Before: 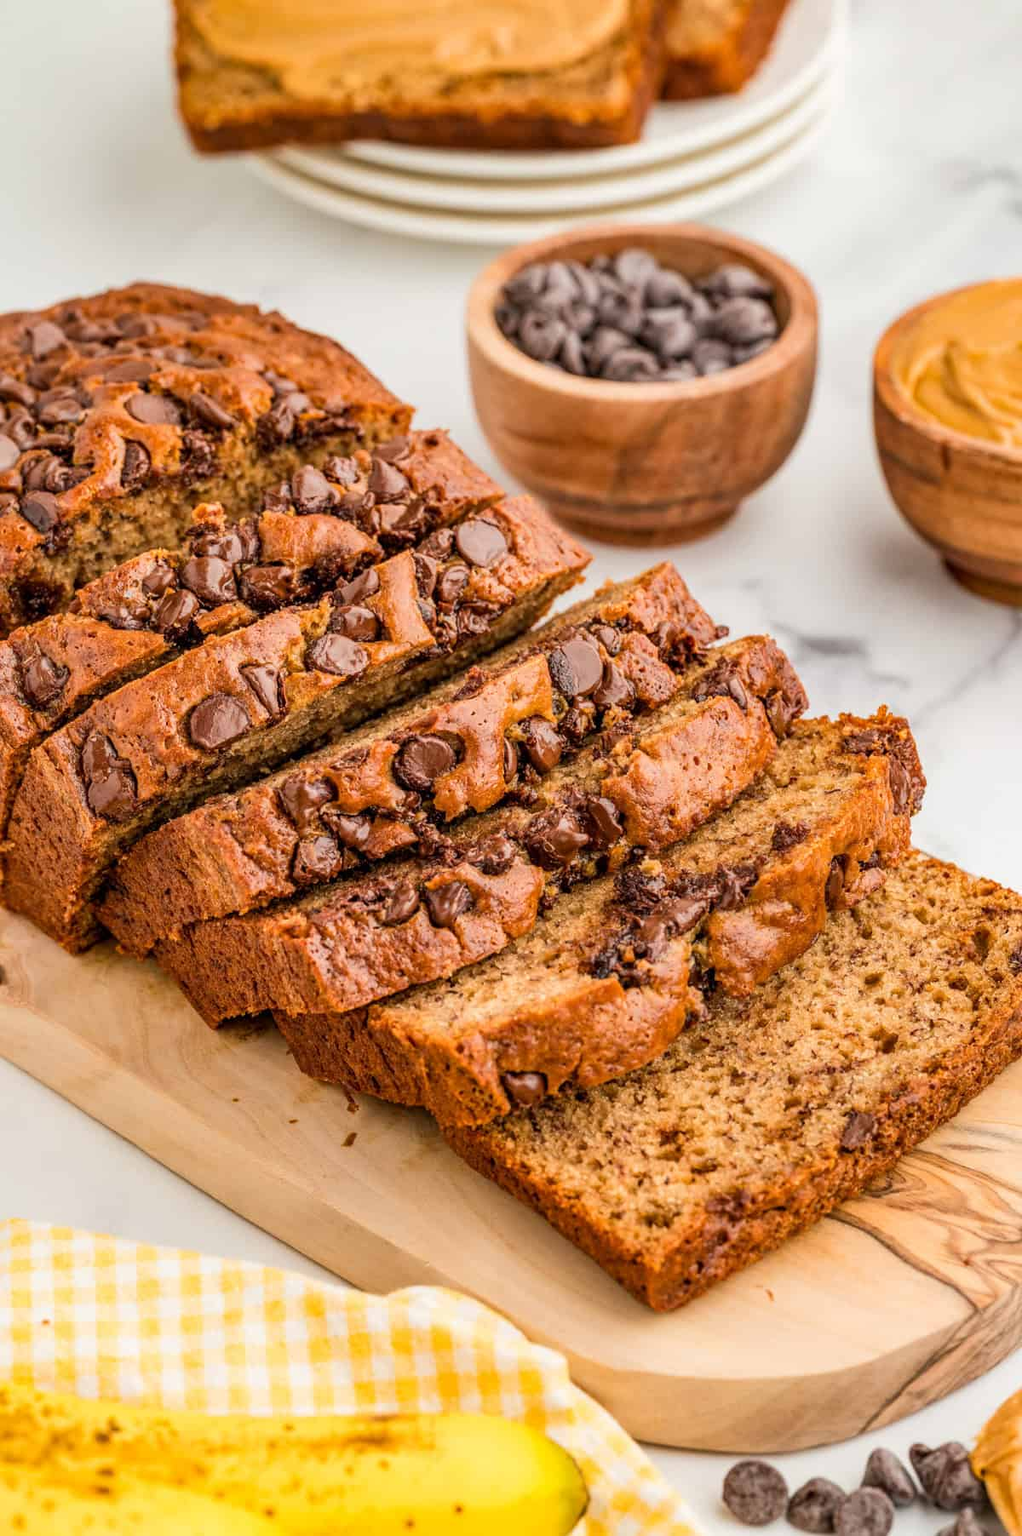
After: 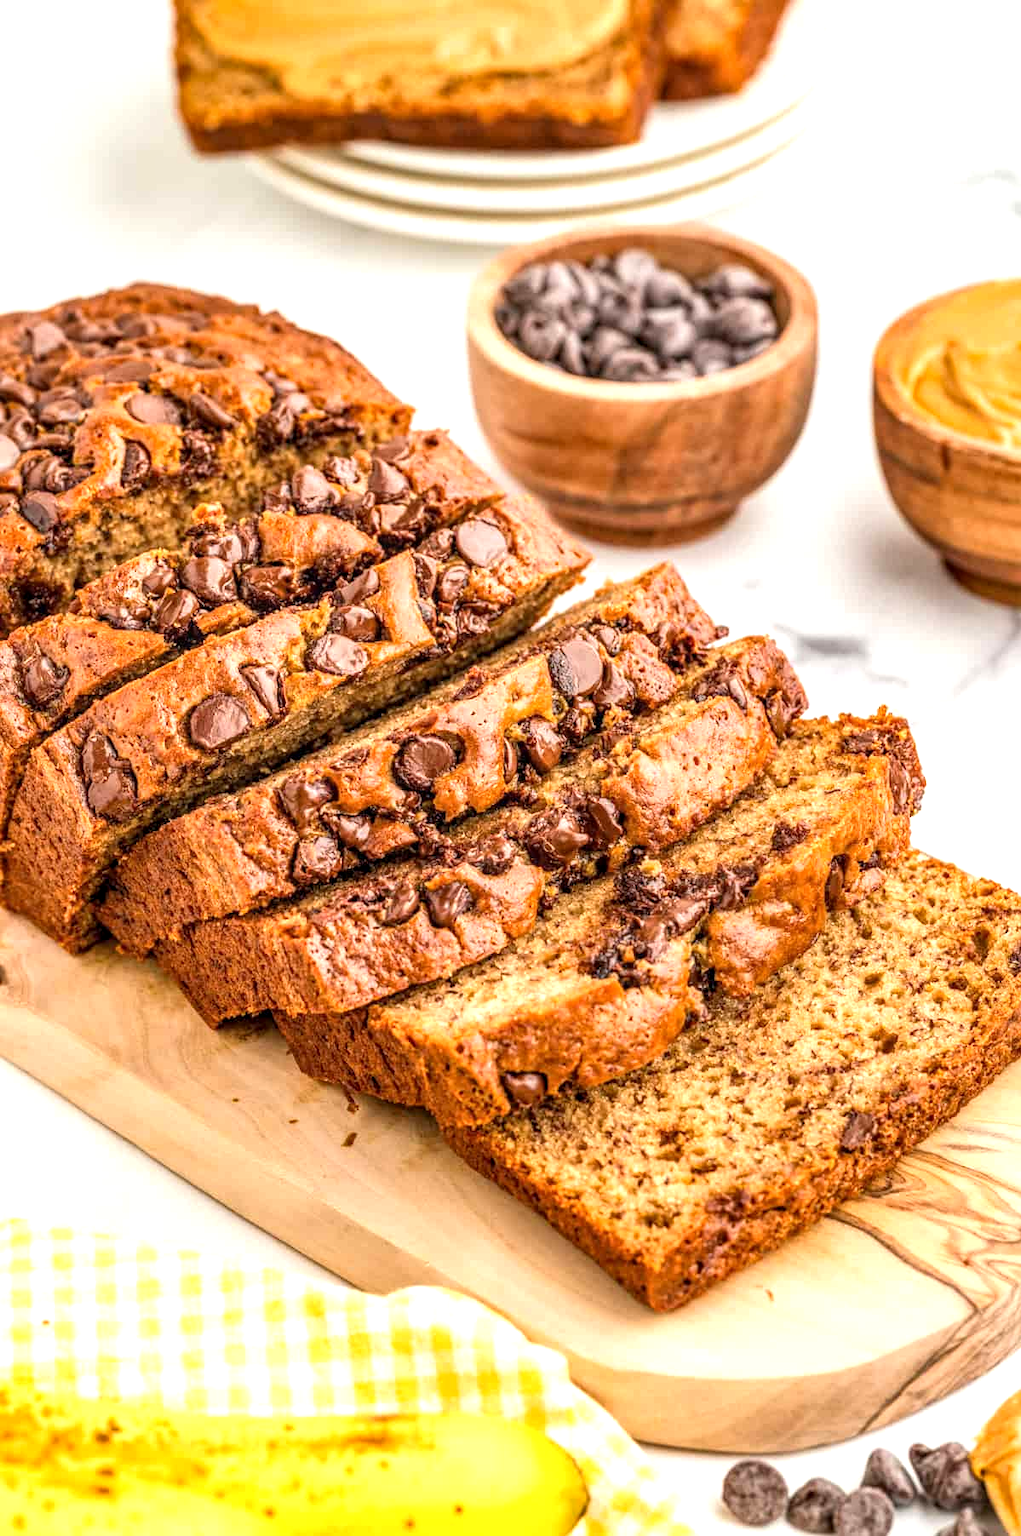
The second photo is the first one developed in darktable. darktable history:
exposure: exposure 0.656 EV, compensate highlight preservation false
local contrast: on, module defaults
